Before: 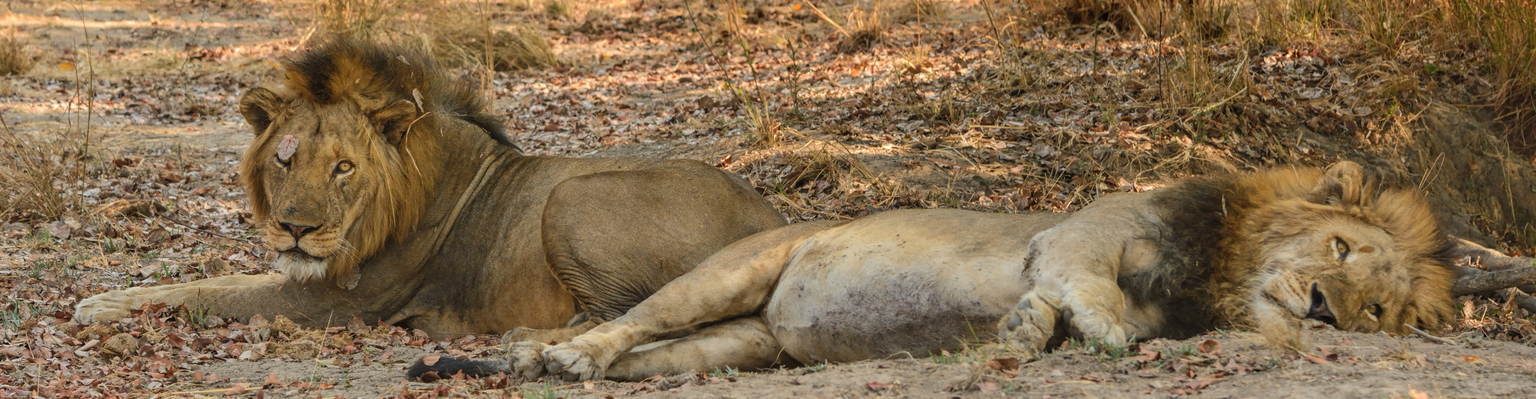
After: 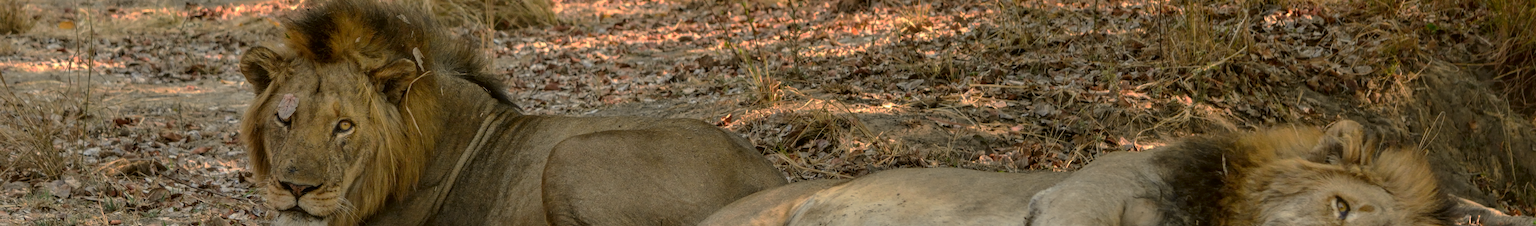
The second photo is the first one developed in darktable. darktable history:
base curve: curves: ch0 [(0, 0) (0.841, 0.609) (1, 1)], preserve colors none
crop and rotate: top 10.423%, bottom 32.869%
tone curve: curves: ch0 [(0, 0.013) (0.054, 0.018) (0.205, 0.191) (0.289, 0.292) (0.39, 0.424) (0.493, 0.551) (0.647, 0.752) (0.778, 0.895) (1, 0.998)]; ch1 [(0, 0) (0.385, 0.343) (0.439, 0.415) (0.494, 0.495) (0.501, 0.501) (0.51, 0.509) (0.54, 0.546) (0.586, 0.606) (0.66, 0.701) (0.783, 0.804) (1, 1)]; ch2 [(0, 0) (0.32, 0.281) (0.403, 0.399) (0.441, 0.428) (0.47, 0.469) (0.498, 0.496) (0.524, 0.538) (0.566, 0.579) (0.633, 0.665) (0.7, 0.711) (1, 1)], color space Lab, independent channels, preserve colors none
